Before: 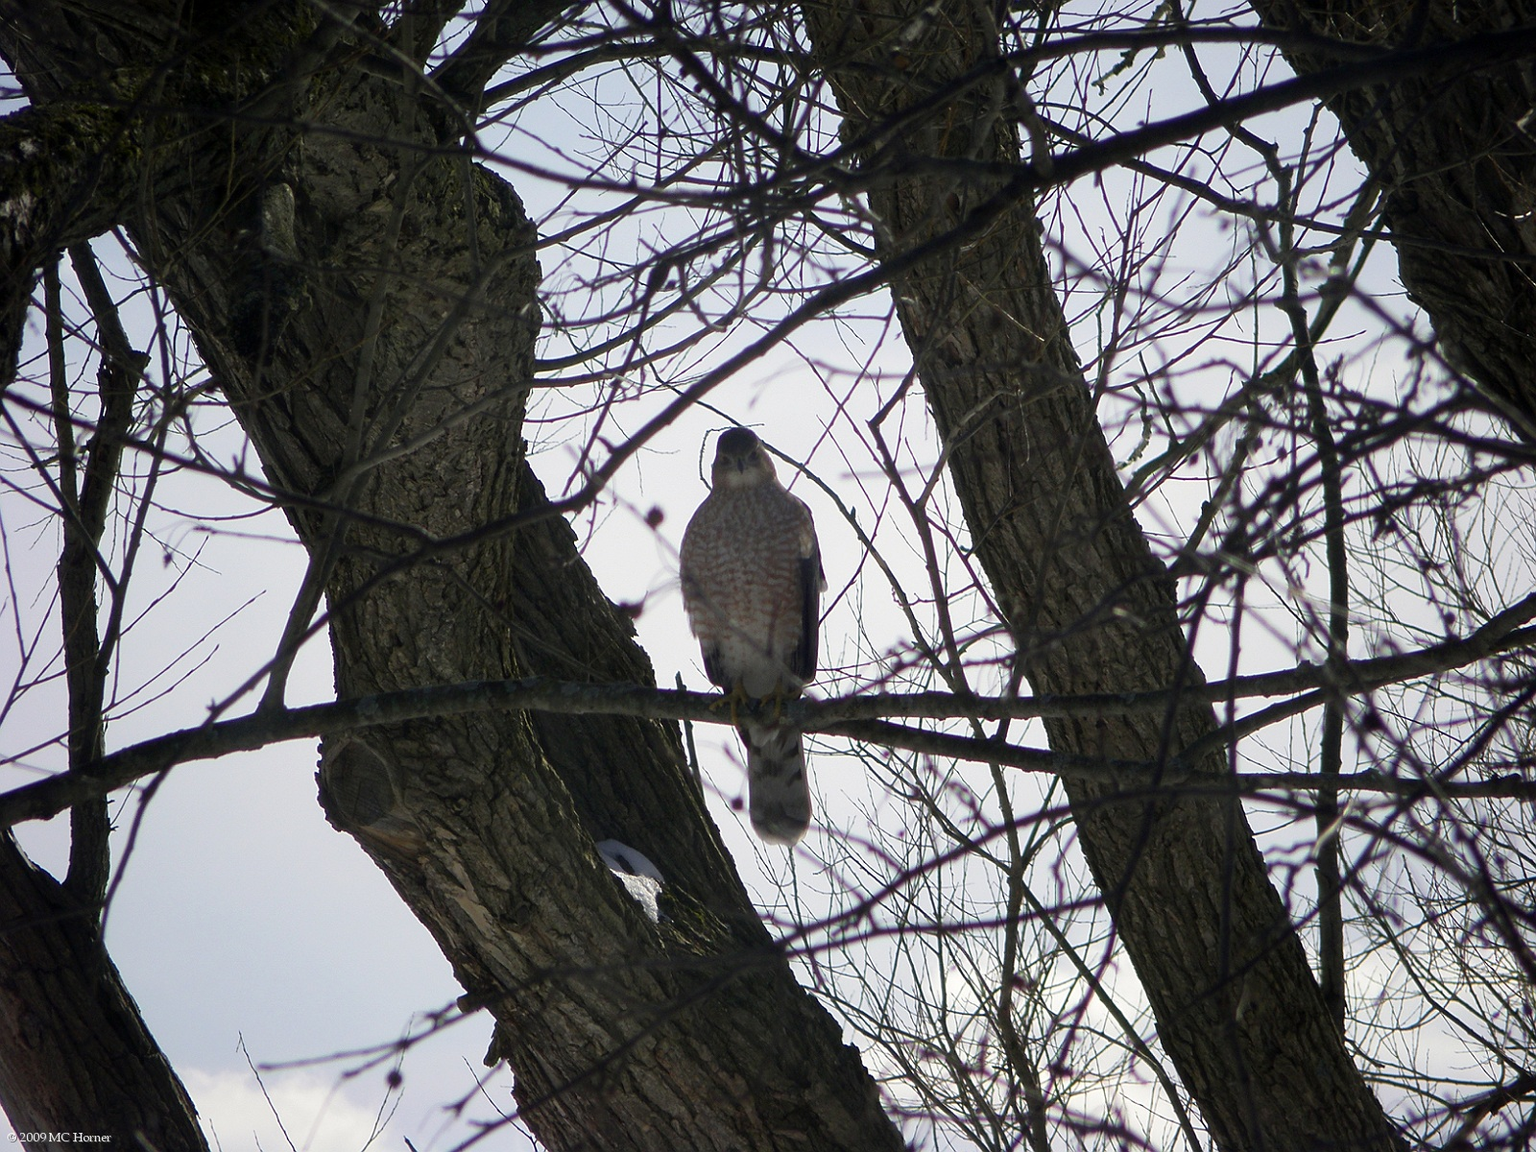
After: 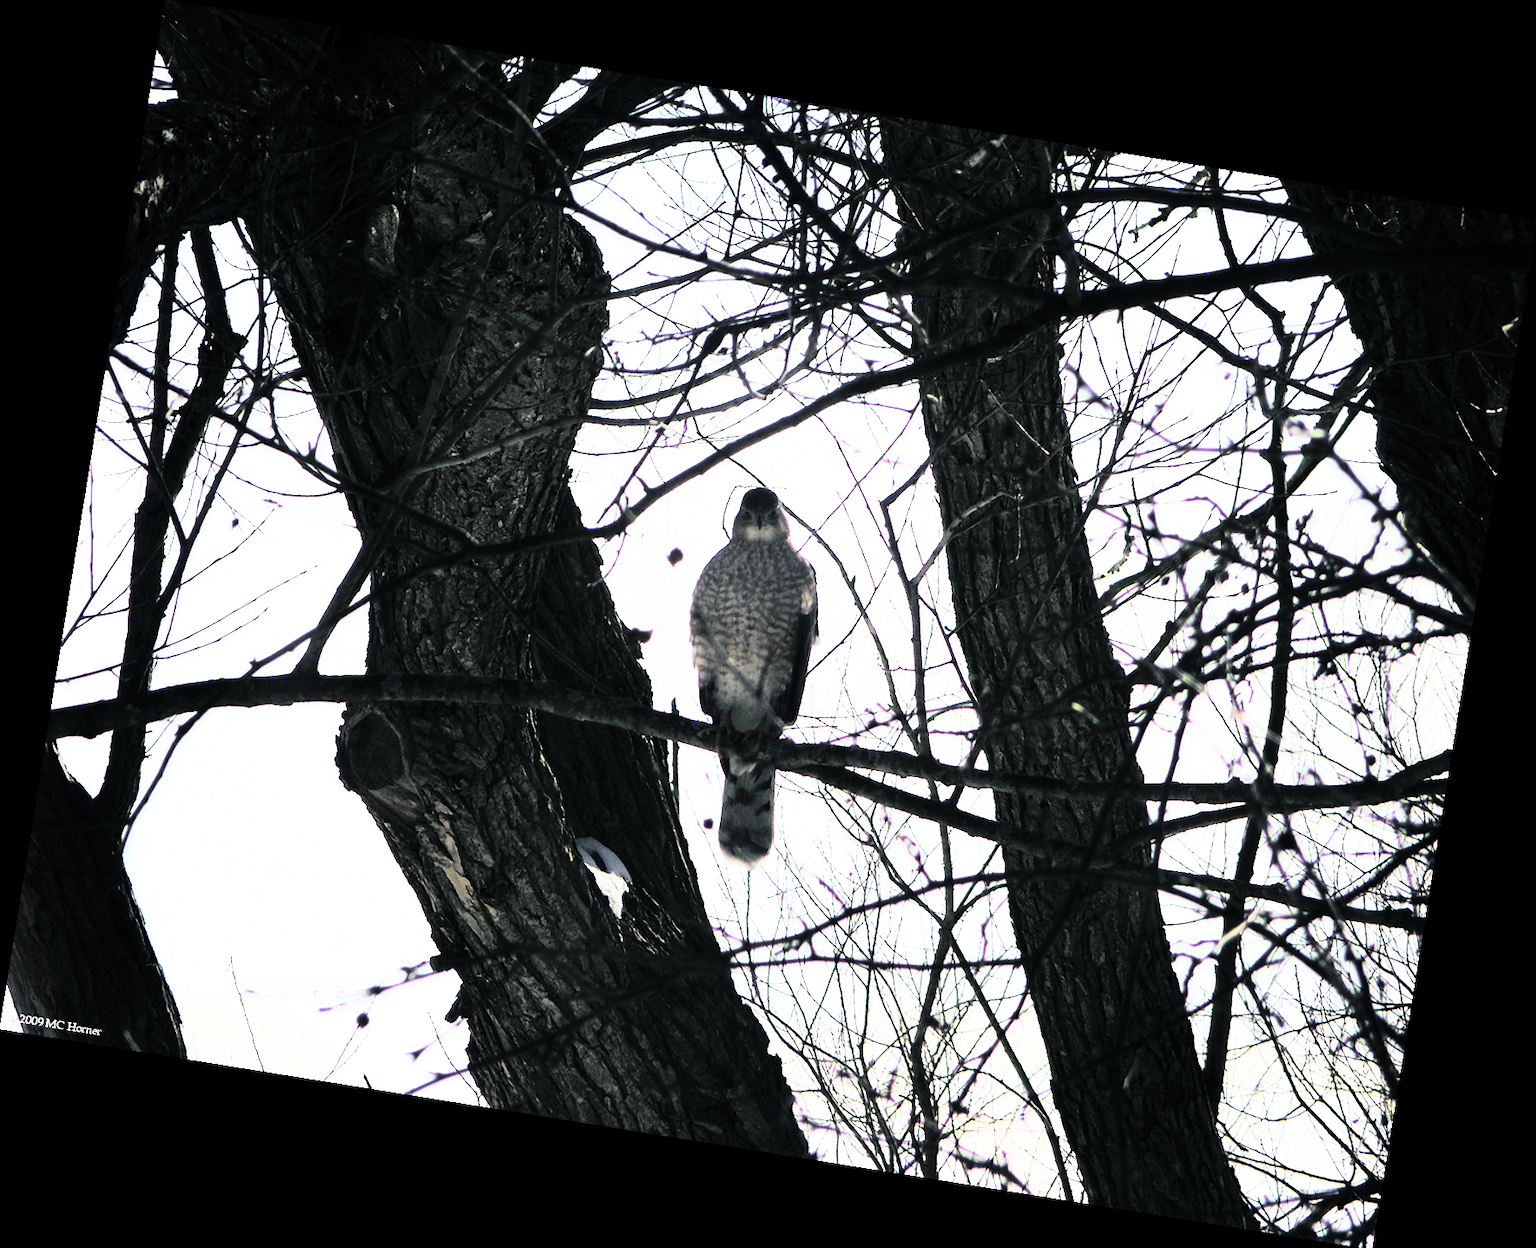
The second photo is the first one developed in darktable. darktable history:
rgb curve: curves: ch0 [(0, 0) (0.21, 0.15) (0.24, 0.21) (0.5, 0.75) (0.75, 0.96) (0.89, 0.99) (1, 1)]; ch1 [(0, 0.02) (0.21, 0.13) (0.25, 0.2) (0.5, 0.67) (0.75, 0.9) (0.89, 0.97) (1, 1)]; ch2 [(0, 0.02) (0.21, 0.13) (0.25, 0.2) (0.5, 0.67) (0.75, 0.9) (0.89, 0.97) (1, 1)], compensate middle gray true
rotate and perspective: rotation 9.12°, automatic cropping off
split-toning: shadows › hue 201.6°, shadows › saturation 0.16, highlights › hue 50.4°, highlights › saturation 0.2, balance -49.9
contrast brightness saturation: contrast 0.2, brightness 0.16, saturation 0.22
